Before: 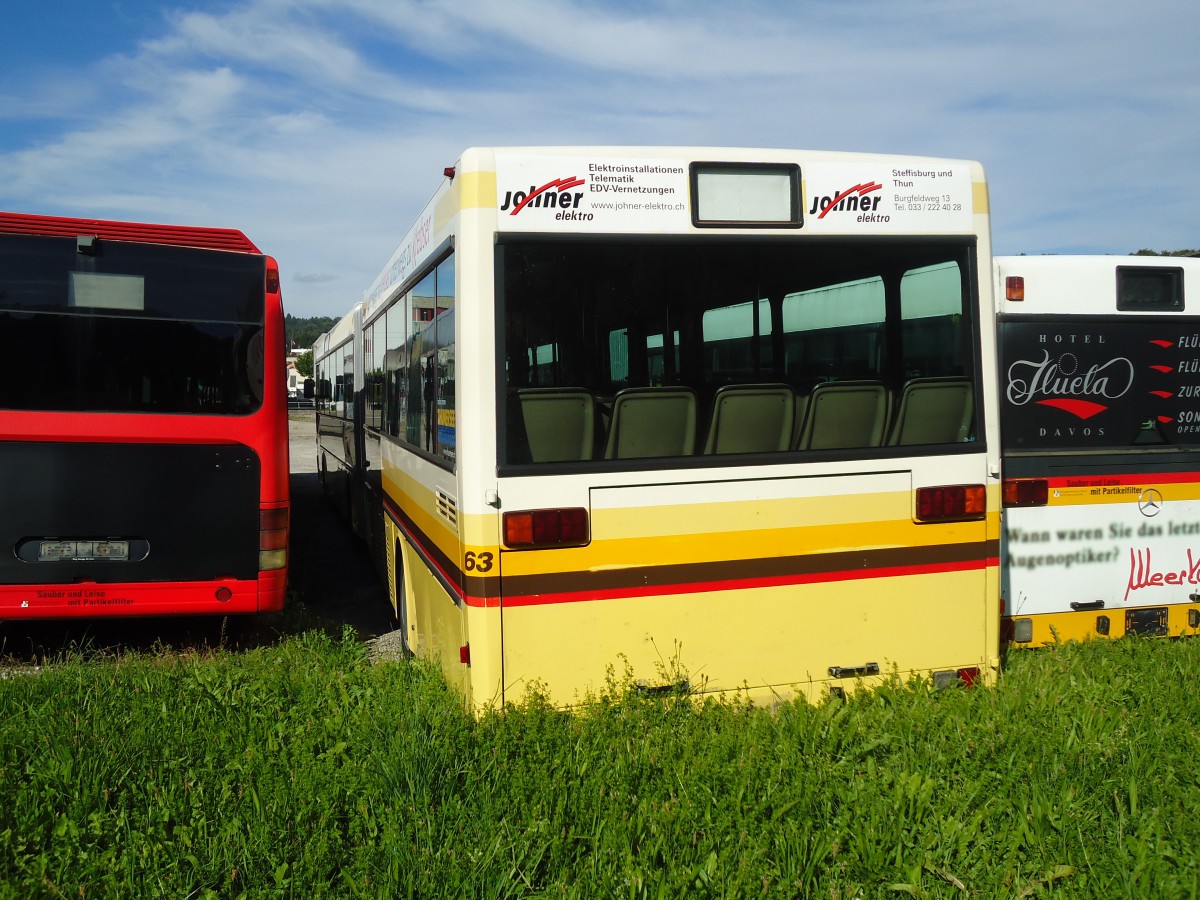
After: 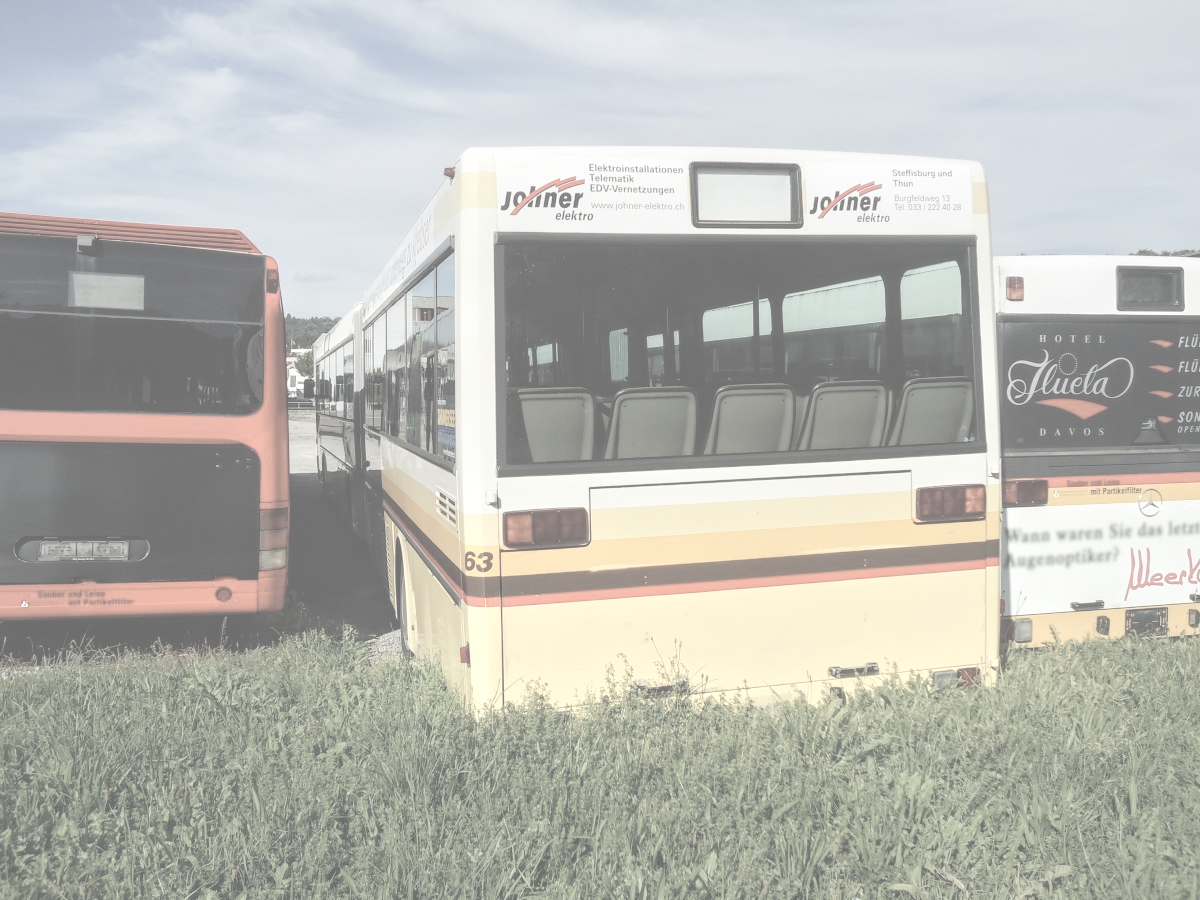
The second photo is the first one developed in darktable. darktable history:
tone equalizer: -8 EV 0.001 EV, -7 EV -0.002 EV, -6 EV 0.002 EV, -5 EV -0.03 EV, -4 EV -0.116 EV, -3 EV -0.169 EV, -2 EV 0.24 EV, -1 EV 0.702 EV, +0 EV 0.493 EV
contrast brightness saturation: contrast -0.32, brightness 0.75, saturation -0.78
local contrast: highlights 99%, shadows 86%, detail 160%, midtone range 0.2
